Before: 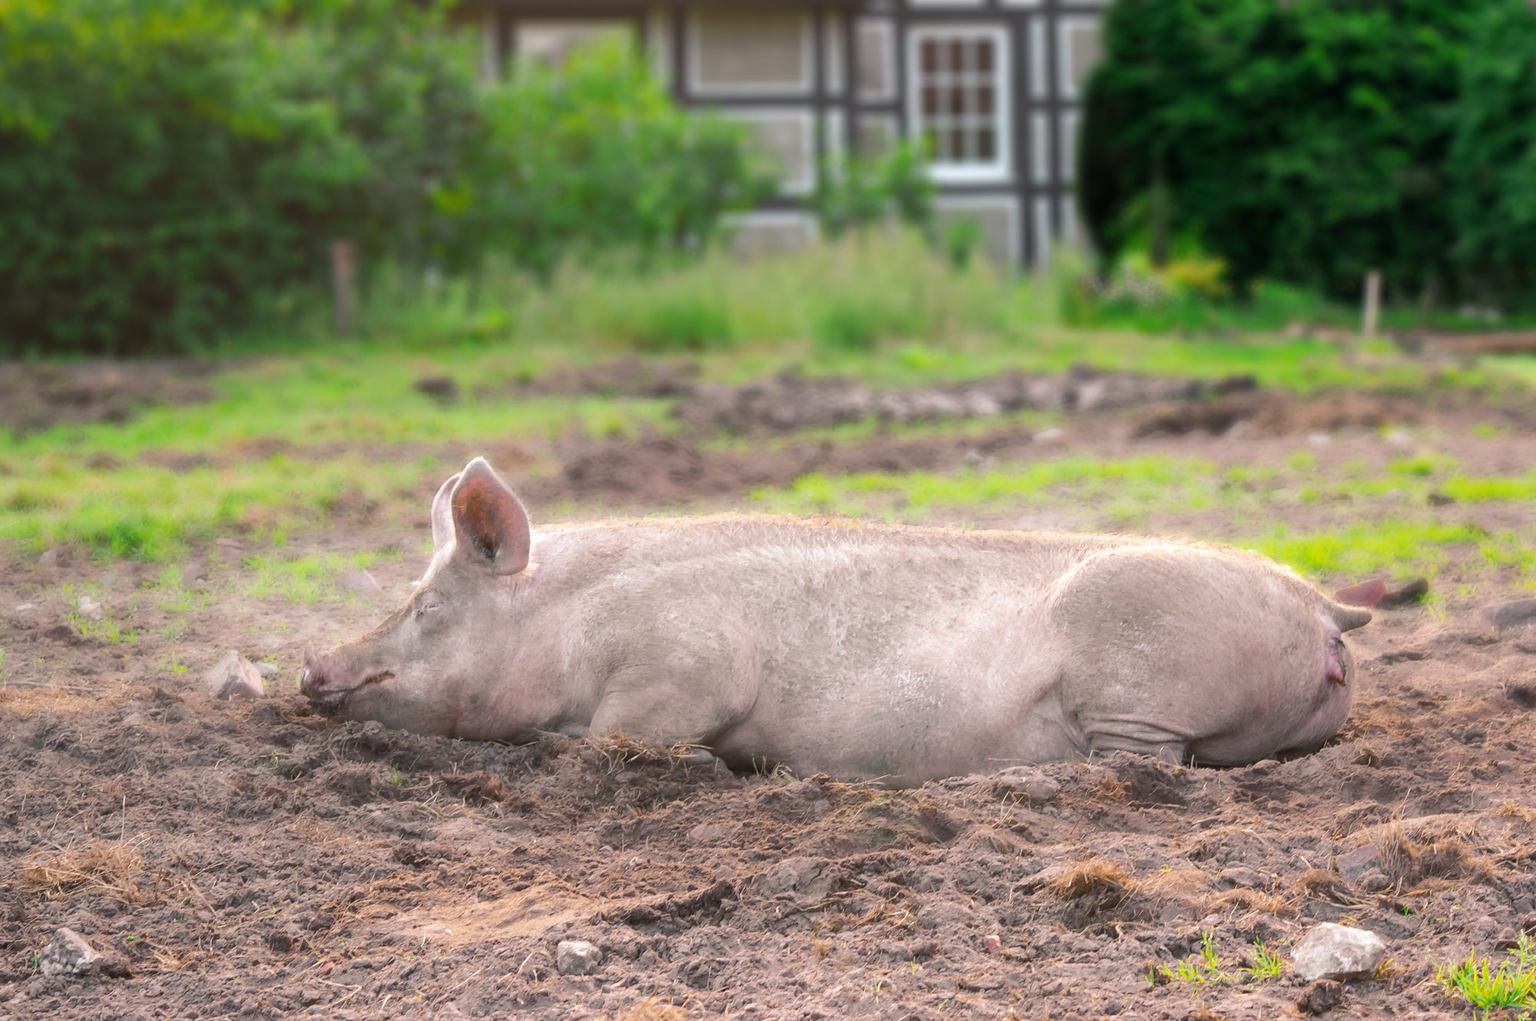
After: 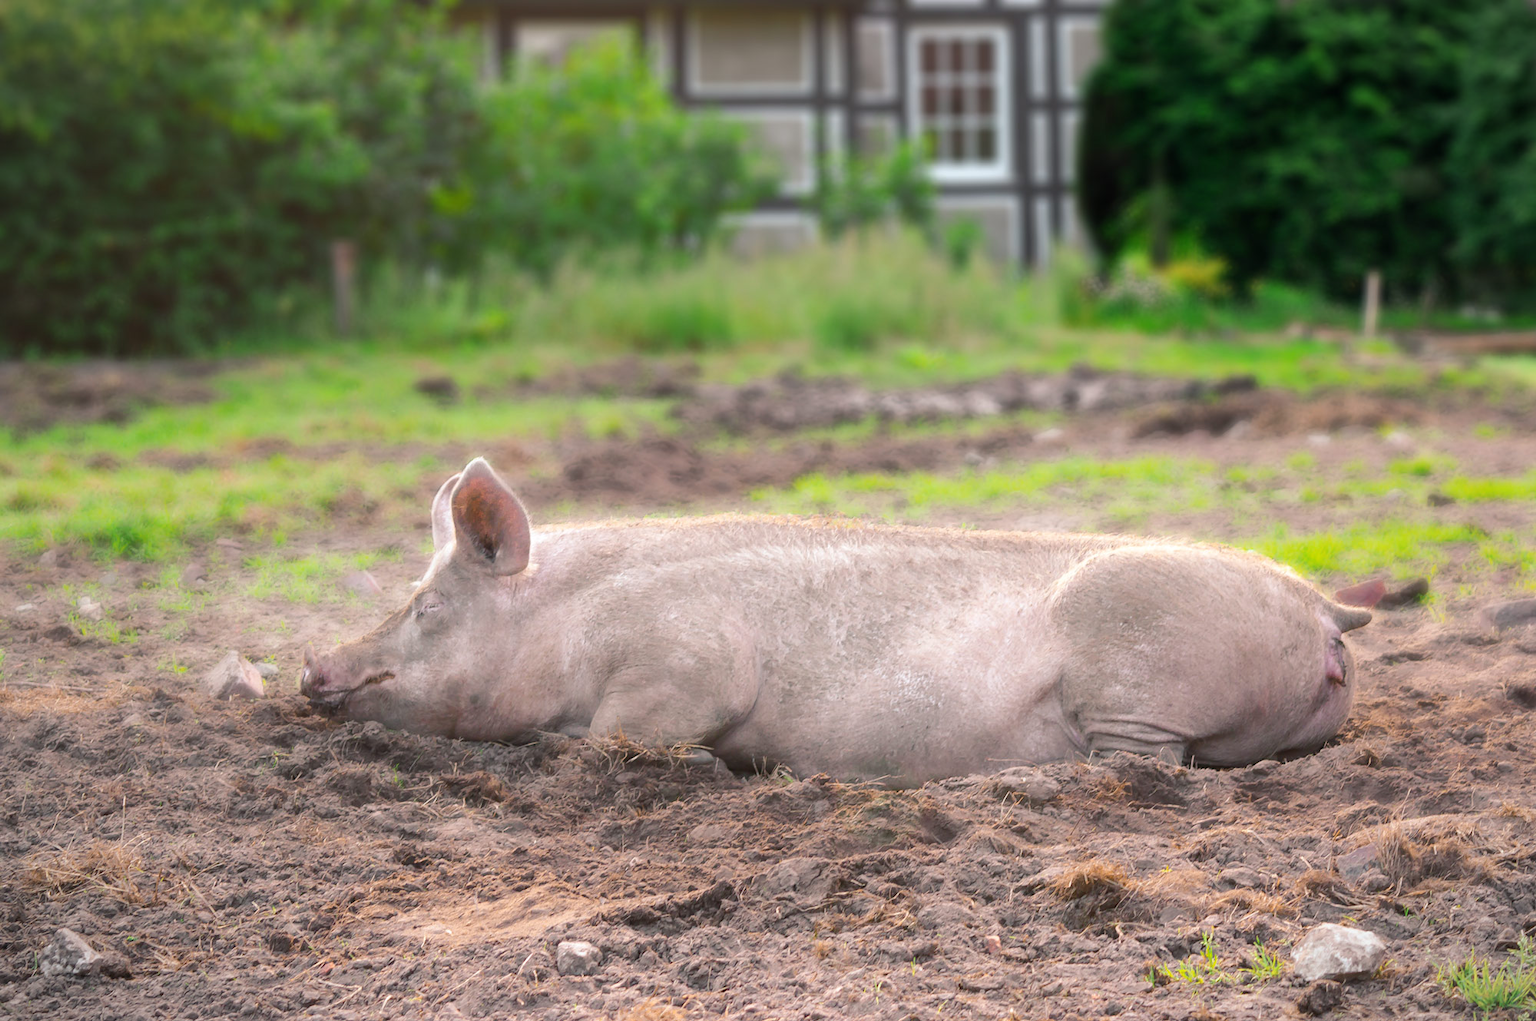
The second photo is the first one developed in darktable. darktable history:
vignetting: fall-off start 100.97%, width/height ratio 1.303
